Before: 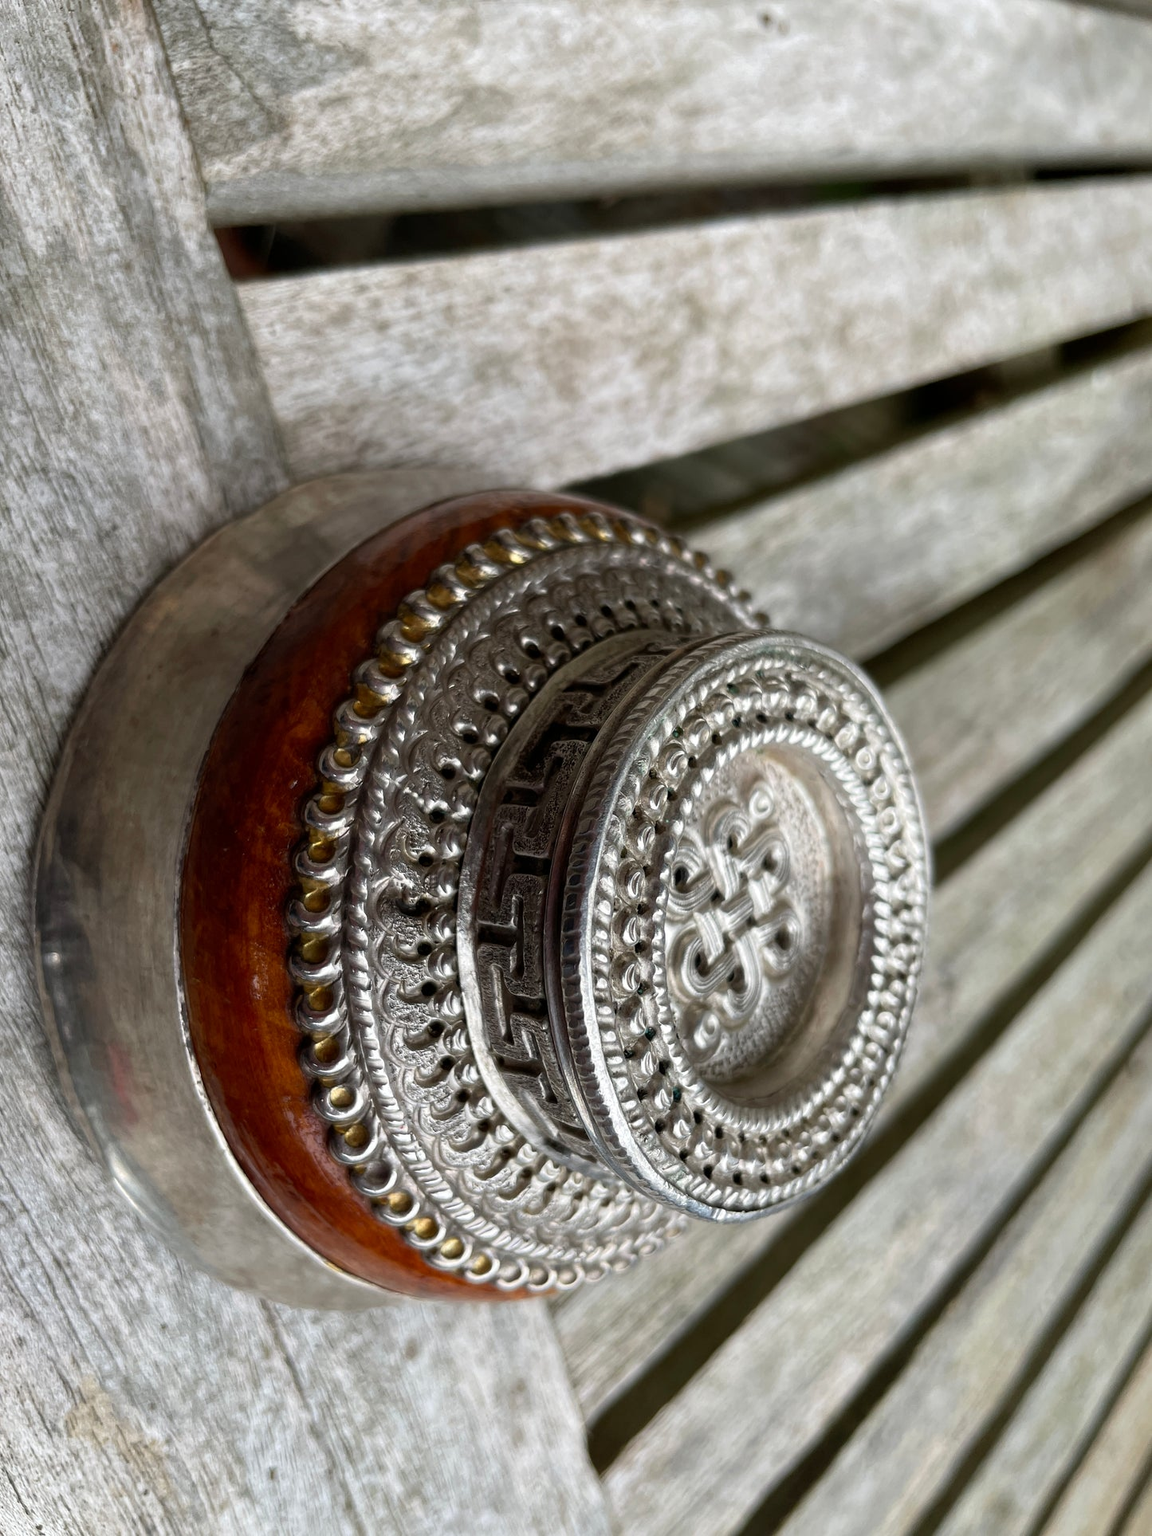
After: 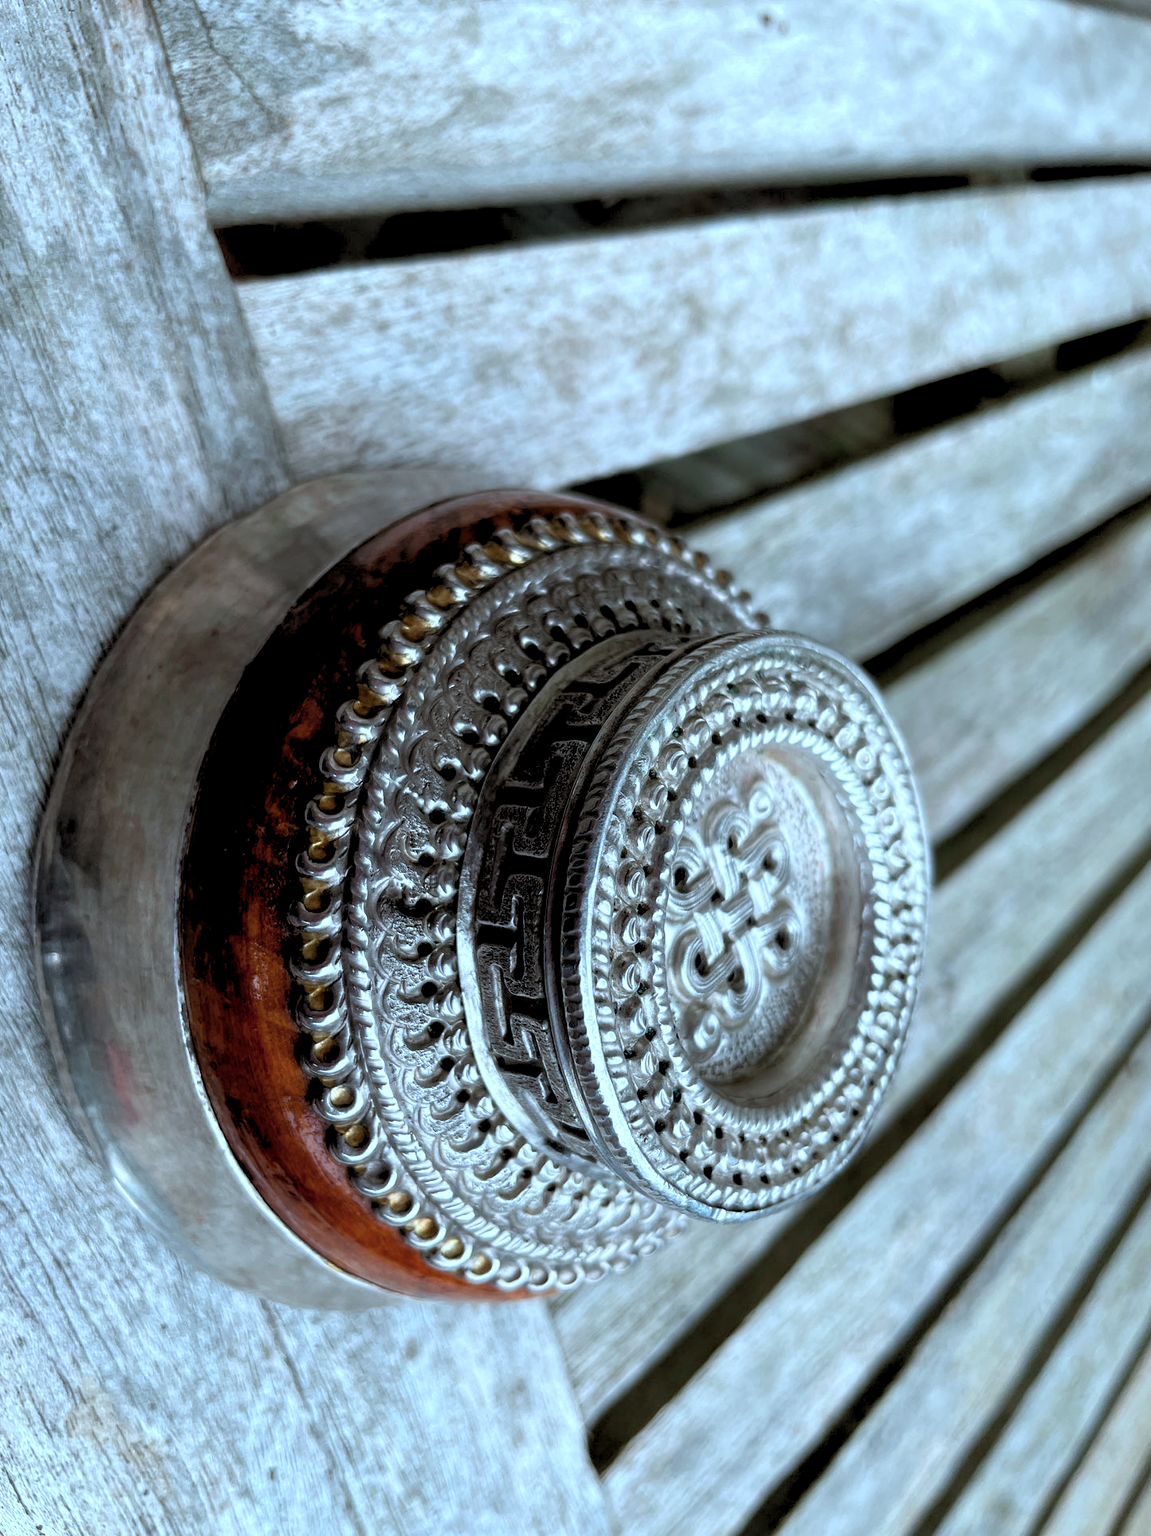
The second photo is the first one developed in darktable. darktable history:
color correction: highlights a* -9.35, highlights b* -23.15
rgb levels: levels [[0.013, 0.434, 0.89], [0, 0.5, 1], [0, 0.5, 1]]
